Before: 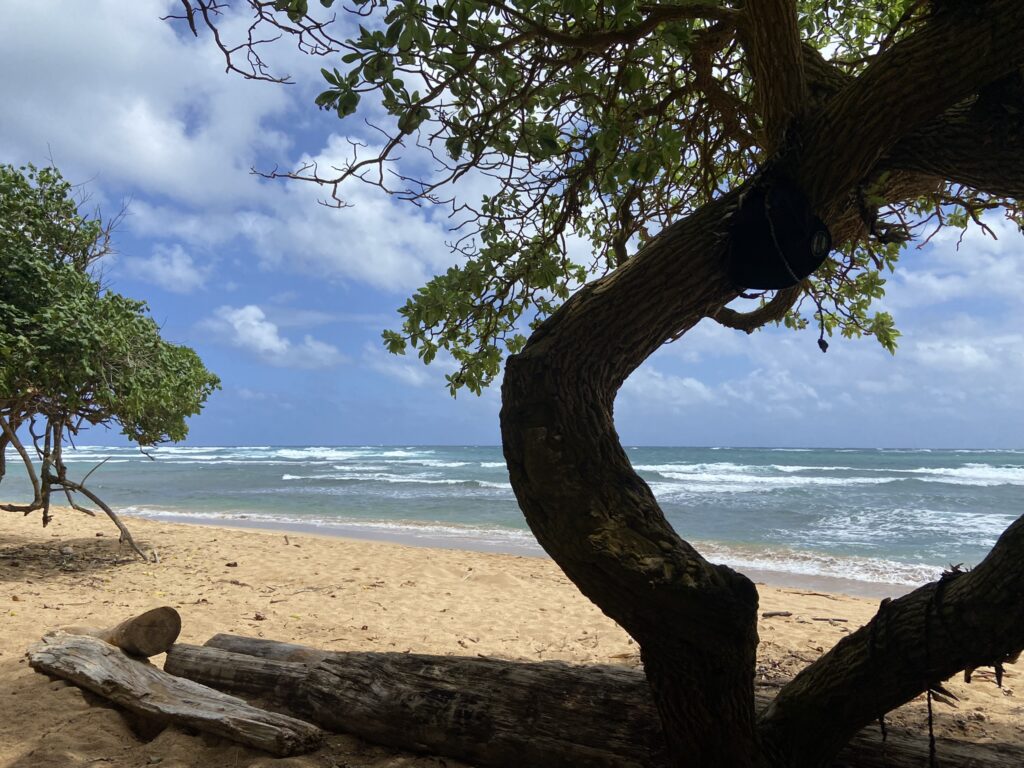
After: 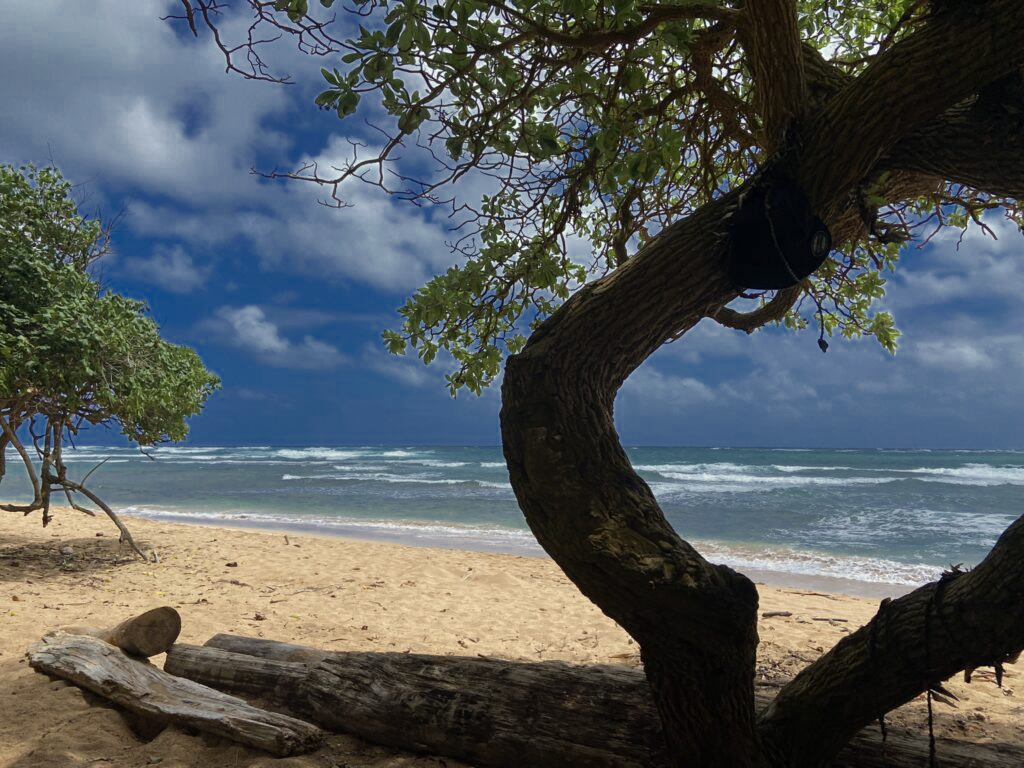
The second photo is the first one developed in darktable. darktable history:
shadows and highlights: shadows 25, highlights -25
color zones: curves: ch0 [(0, 0.497) (0.143, 0.5) (0.286, 0.5) (0.429, 0.483) (0.571, 0.116) (0.714, -0.006) (0.857, 0.28) (1, 0.497)]
